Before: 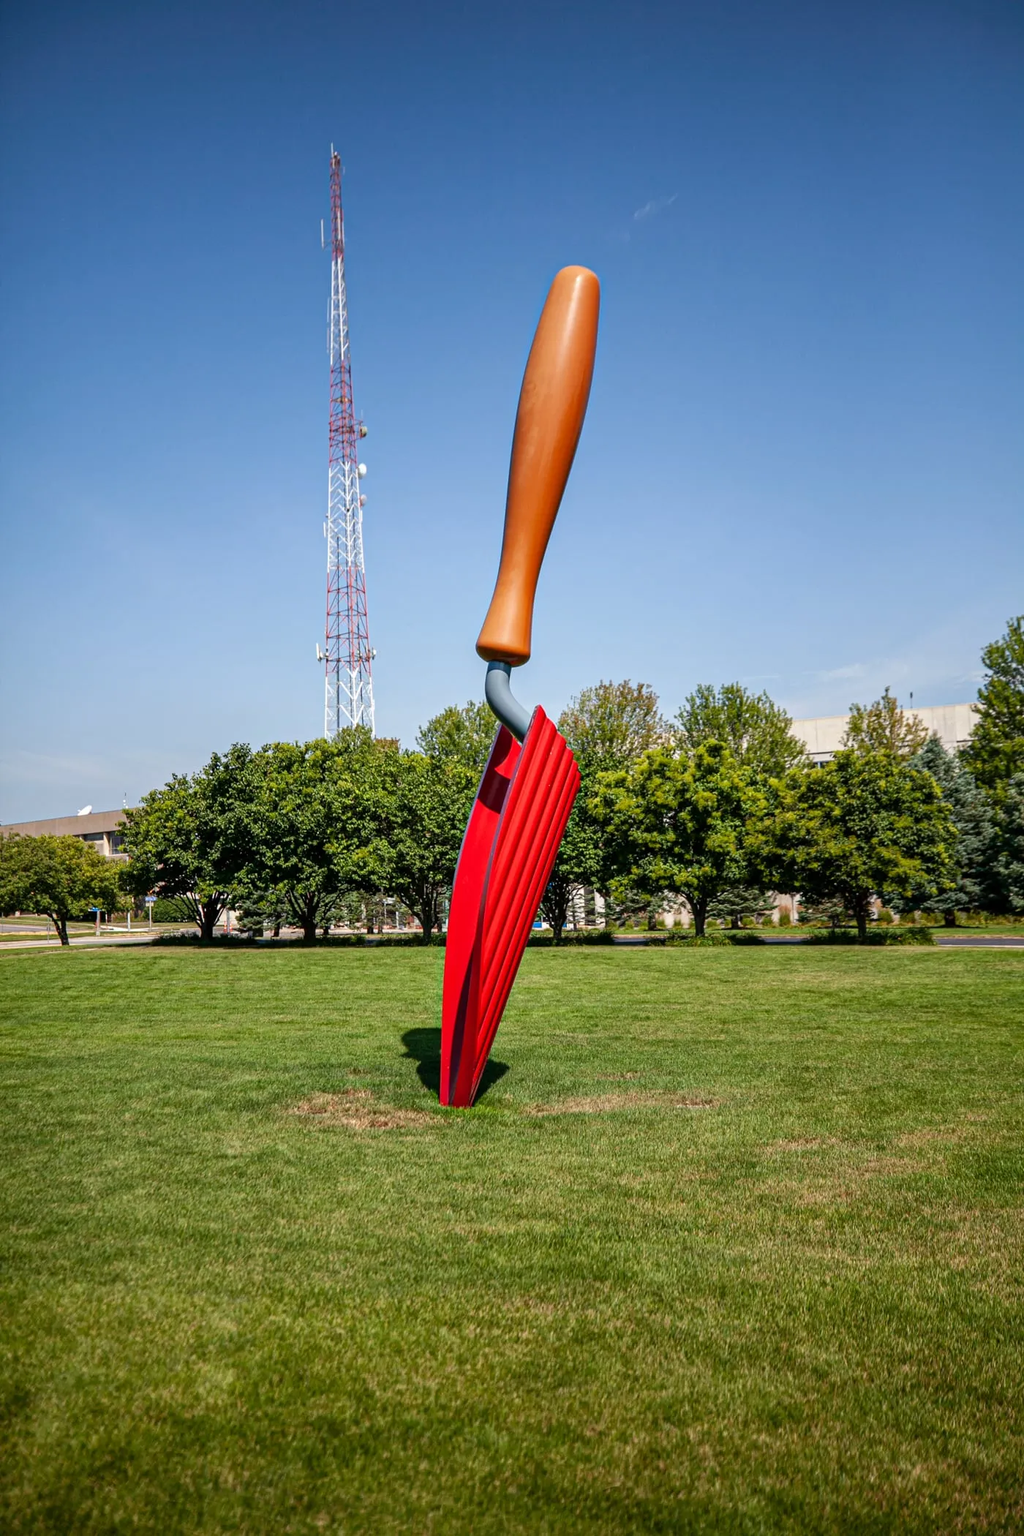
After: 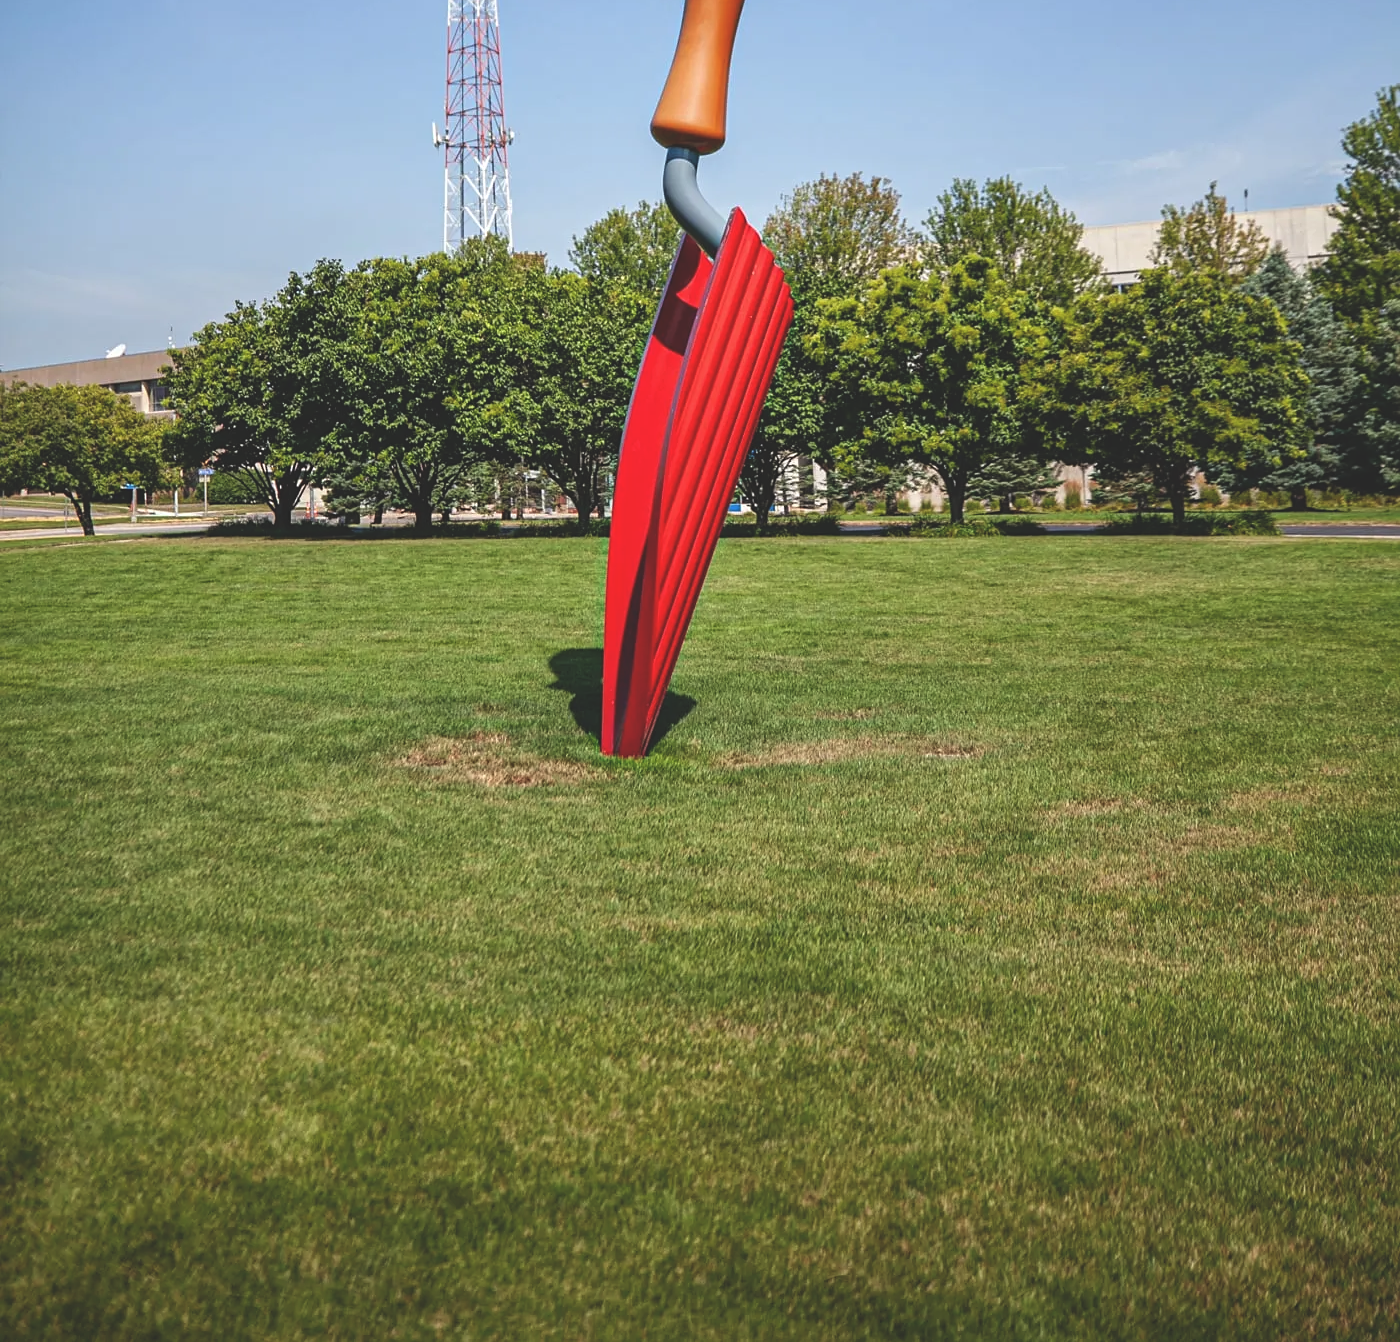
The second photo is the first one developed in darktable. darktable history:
sharpen: amount 0.218
crop and rotate: top 36.087%
tone equalizer: mask exposure compensation -0.486 EV
exposure: black level correction -0.022, exposure -0.038 EV, compensate highlight preservation false
